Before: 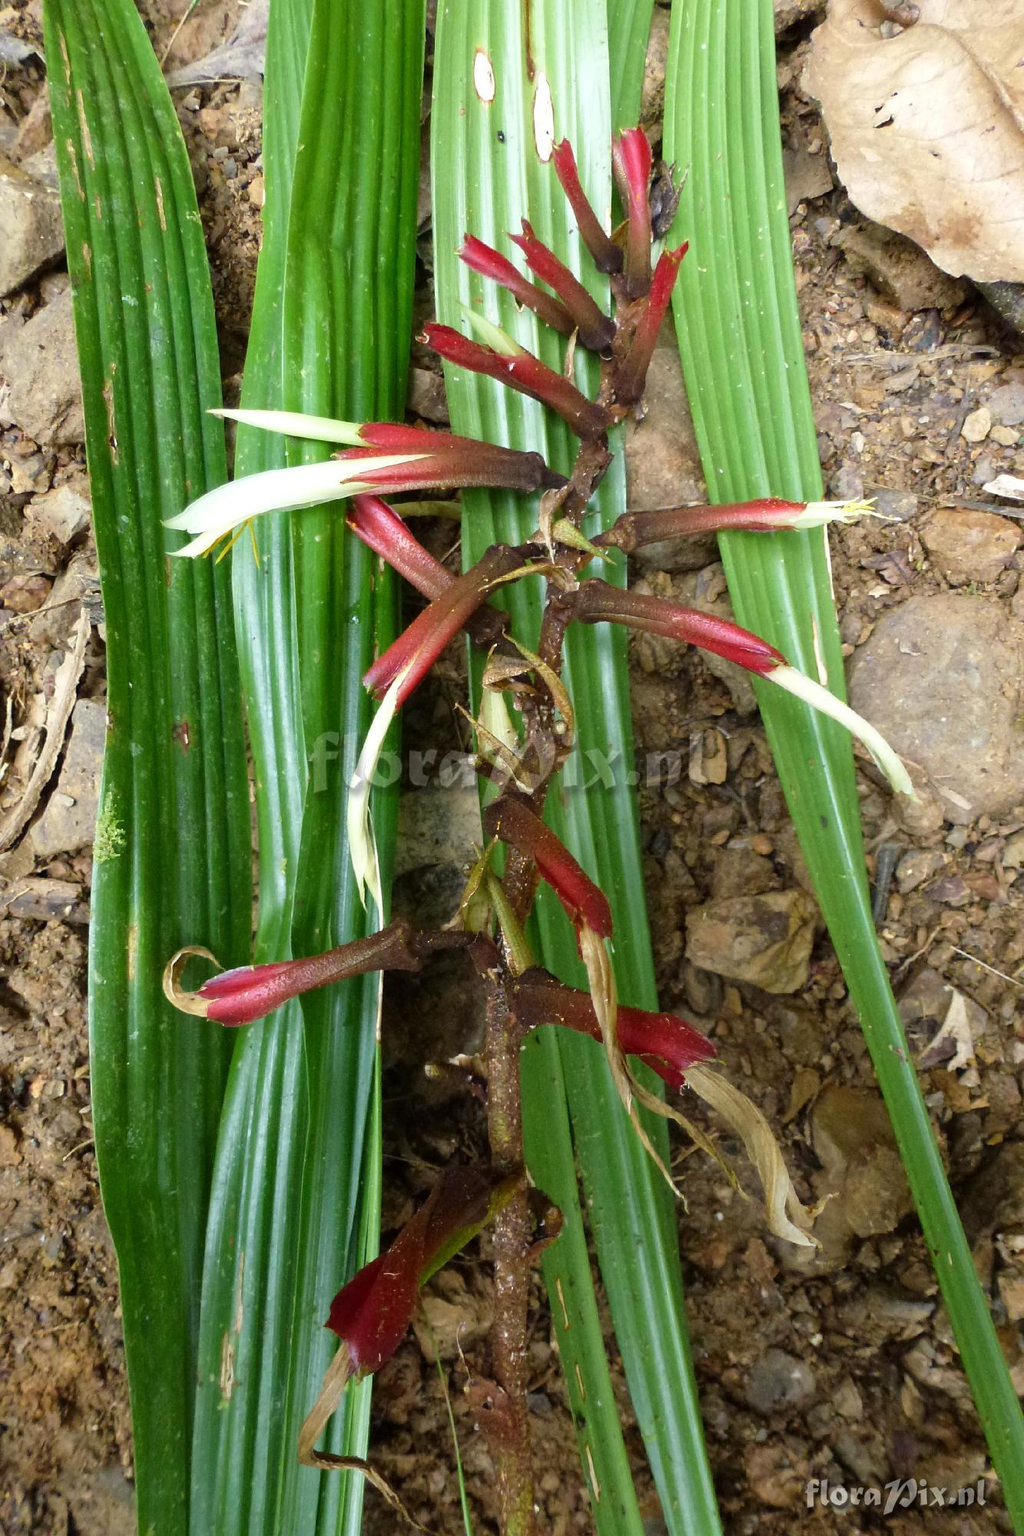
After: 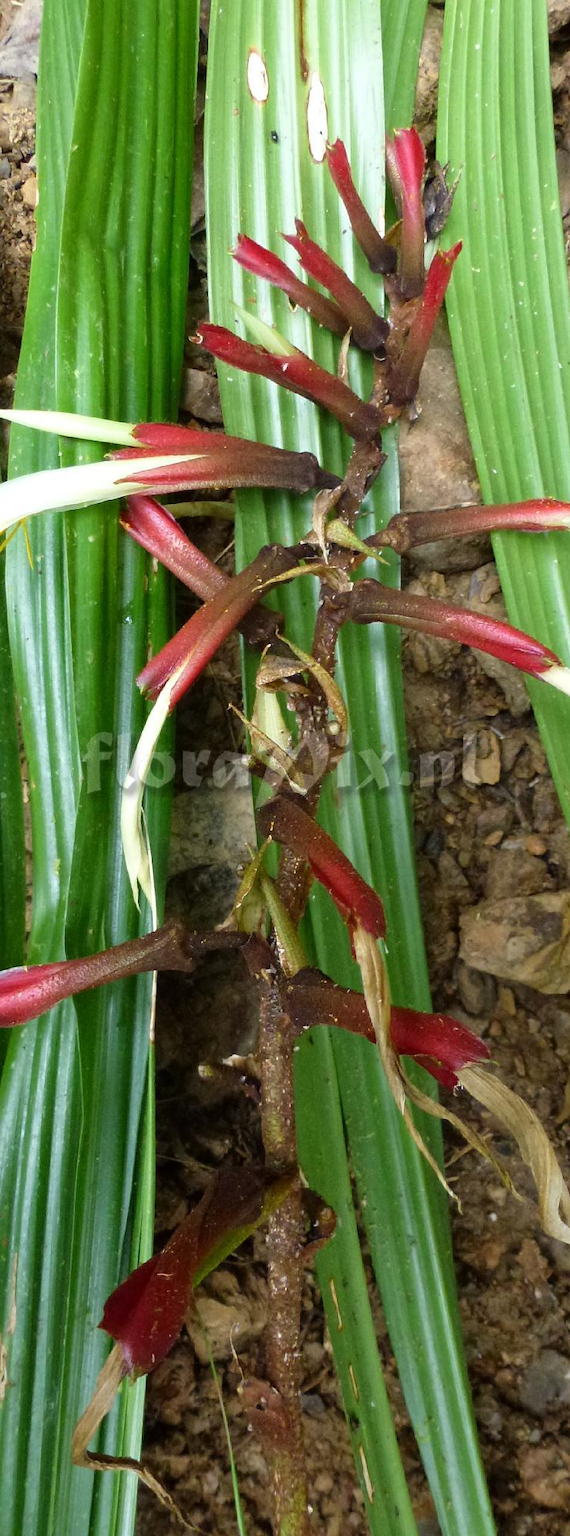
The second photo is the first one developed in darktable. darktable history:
crop: left 22.134%, right 22.084%, bottom 0.002%
